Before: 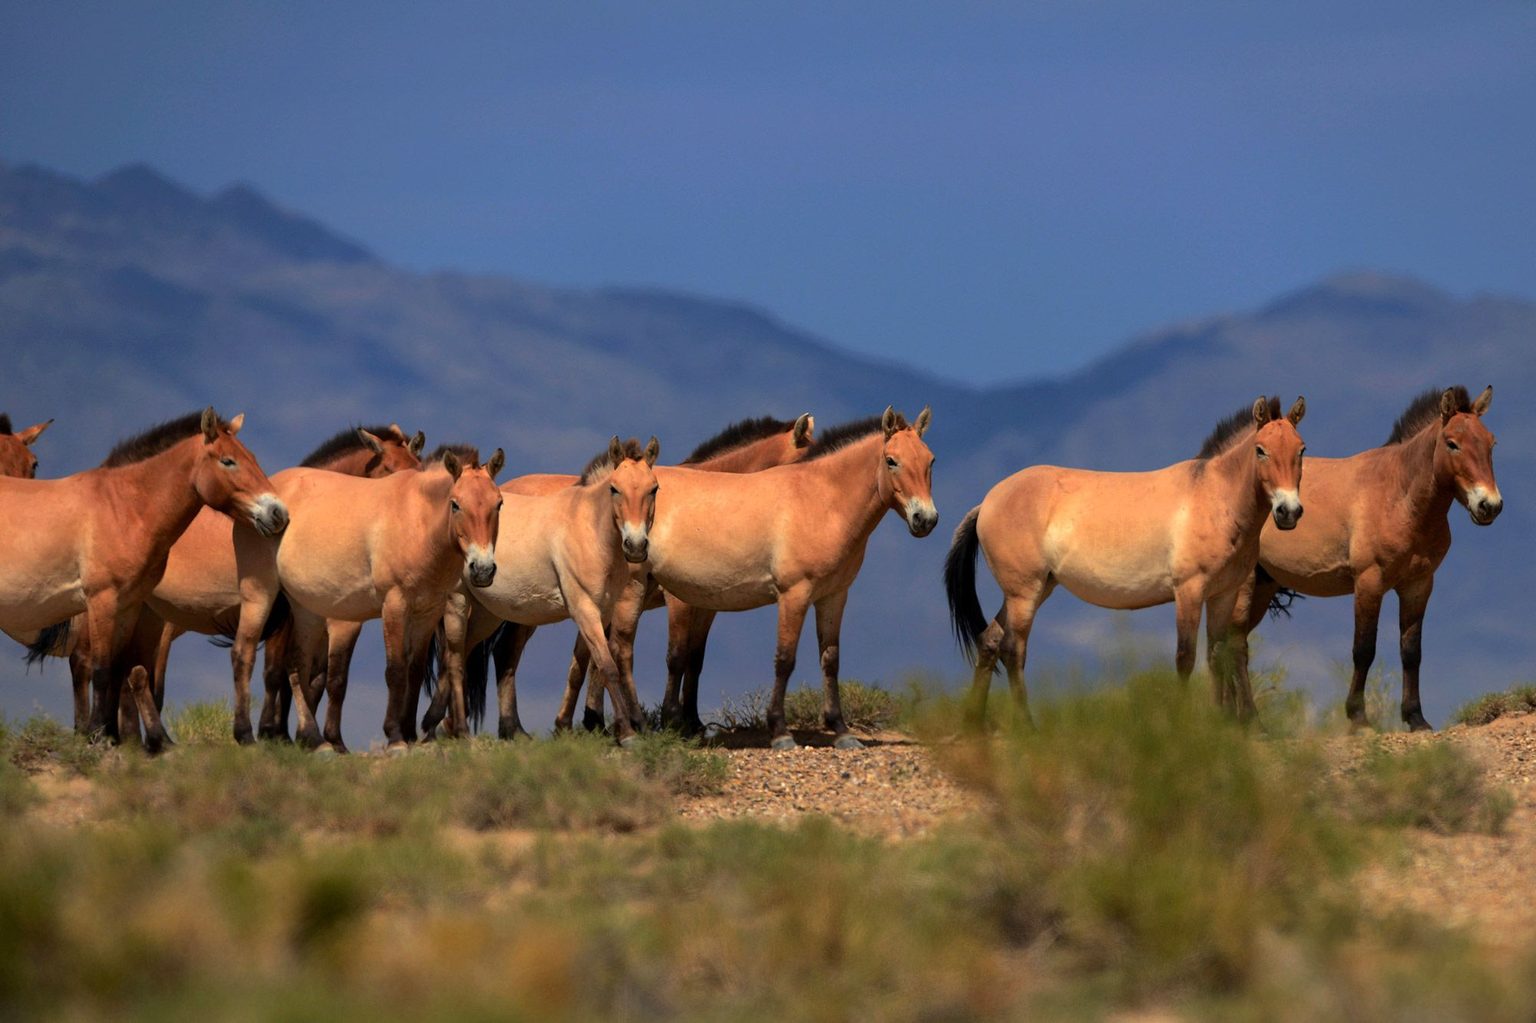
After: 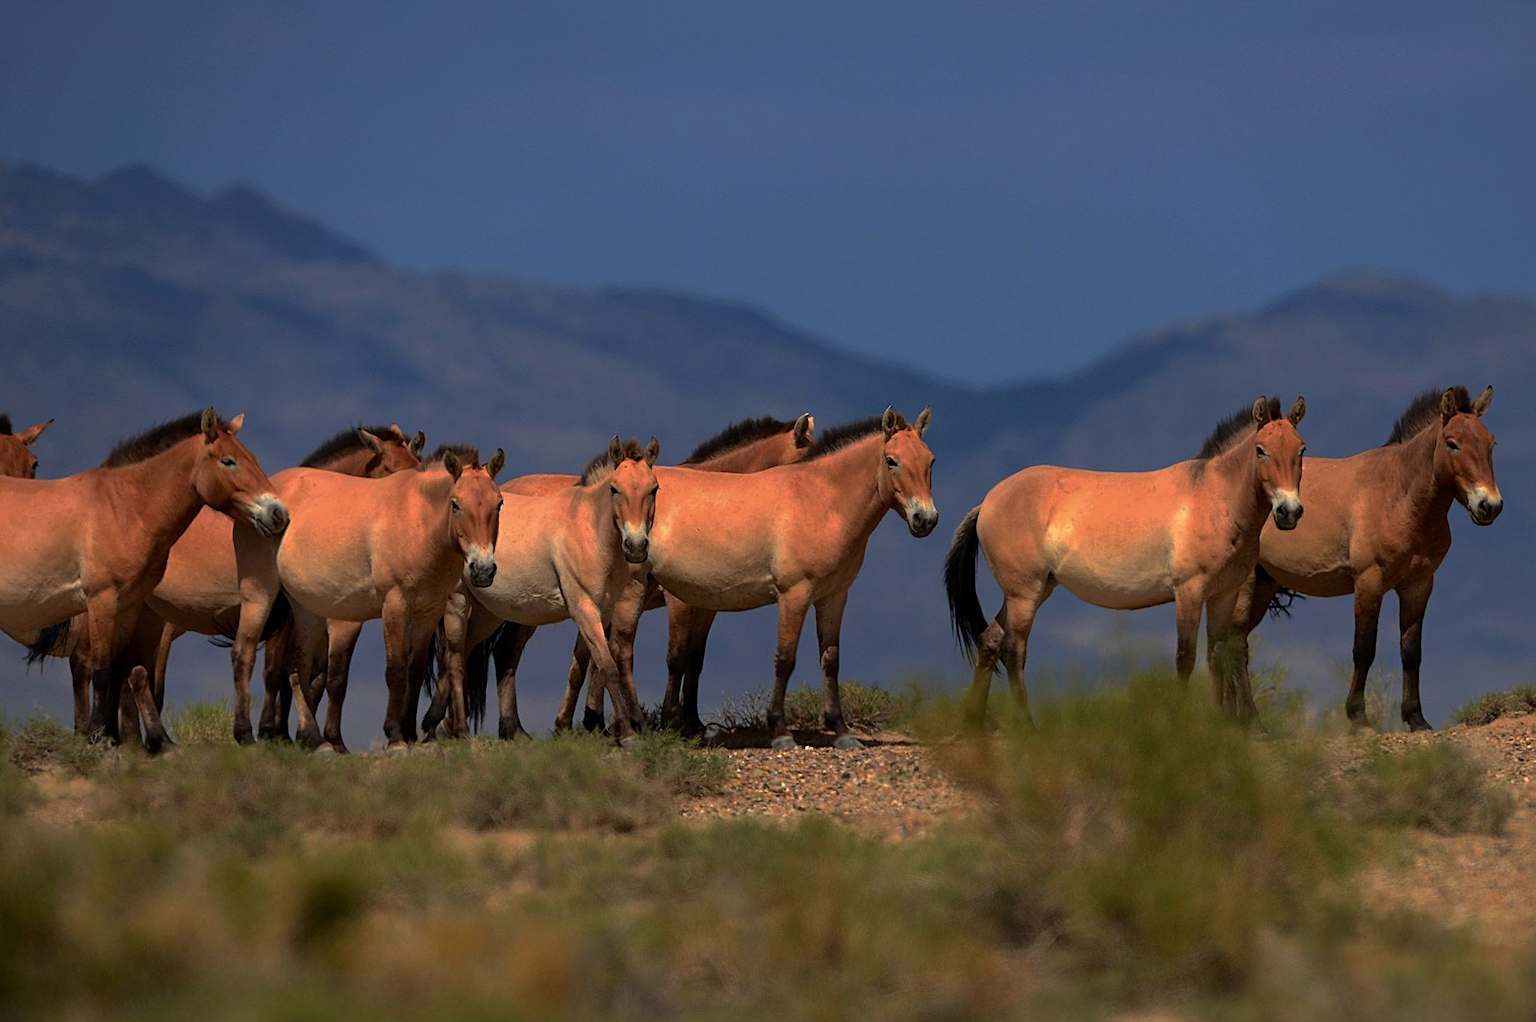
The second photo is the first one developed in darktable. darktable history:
base curve: curves: ch0 [(0, 0) (0.595, 0.418) (1, 1)], preserve colors none
exposure: compensate highlight preservation false
sharpen: on, module defaults
